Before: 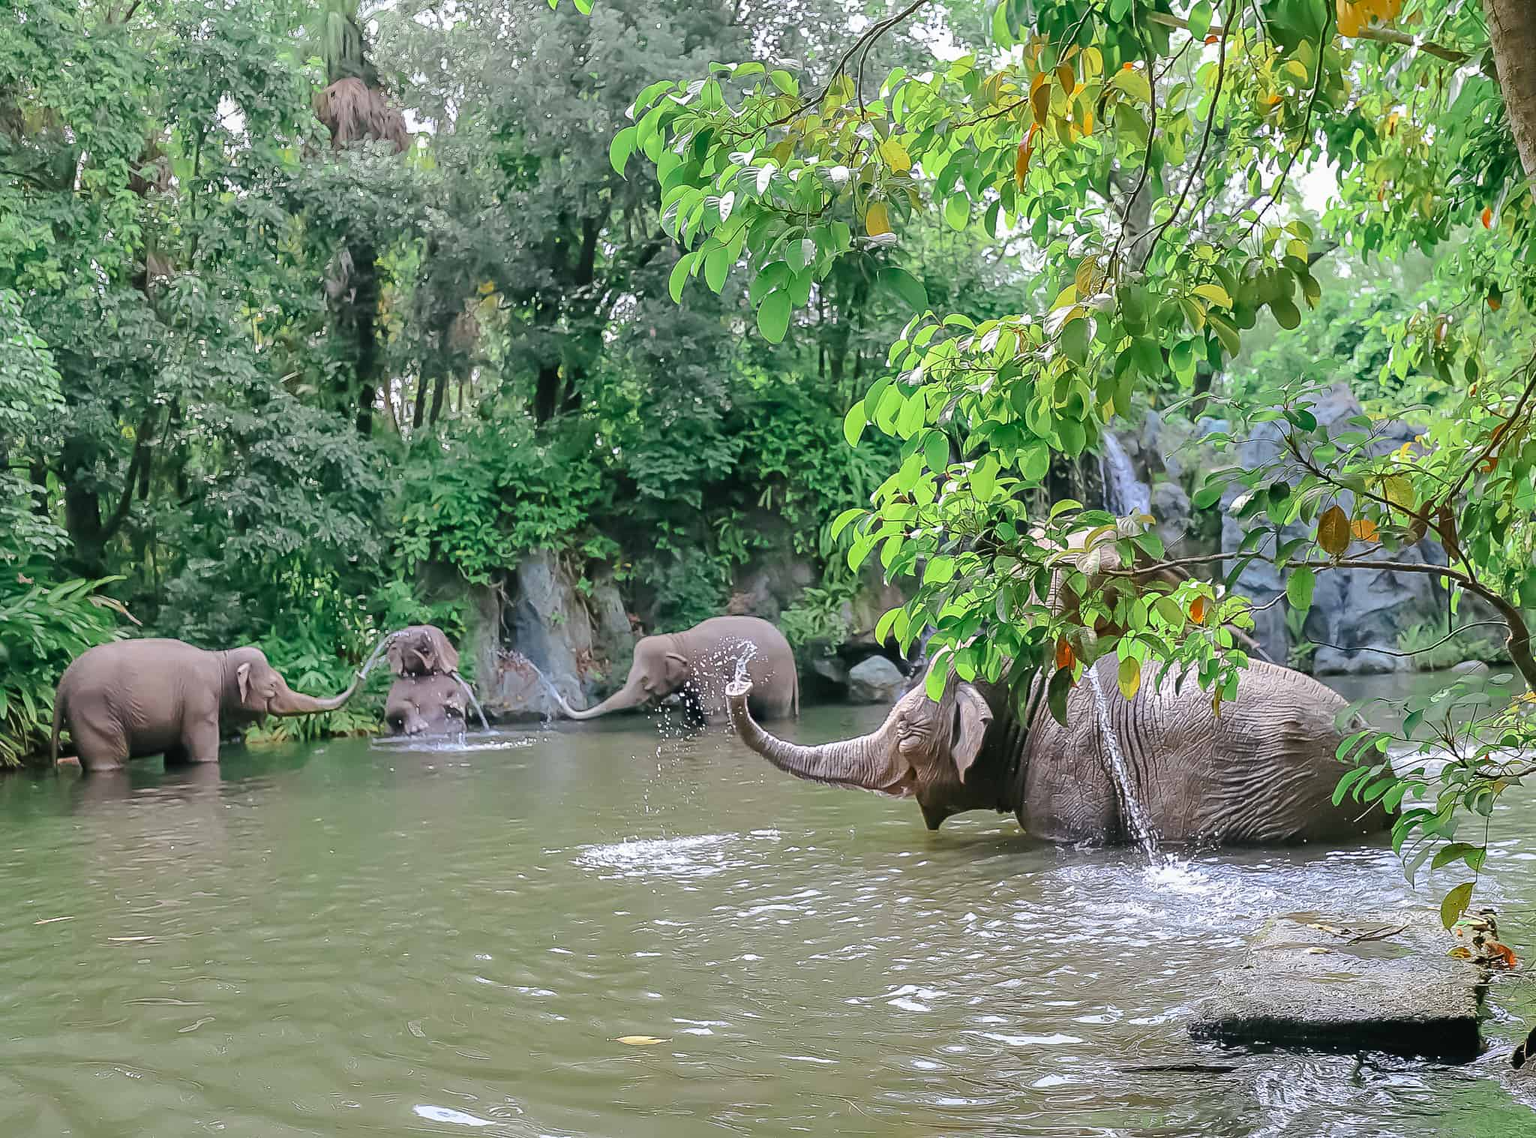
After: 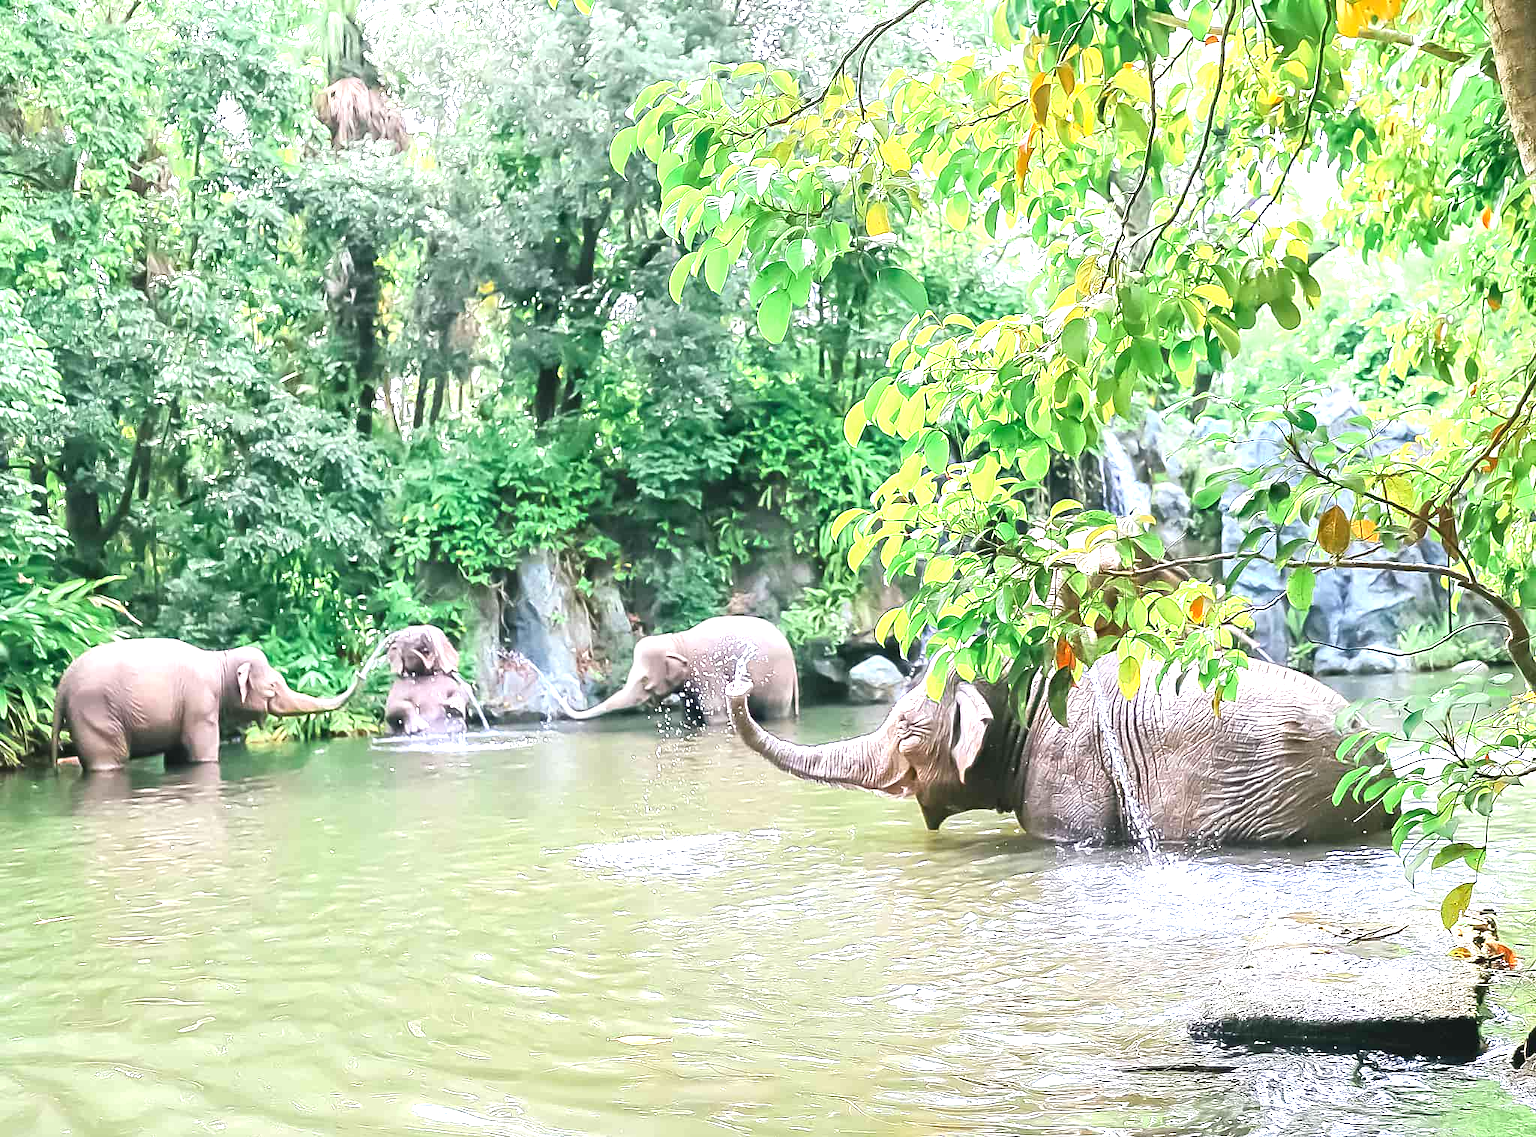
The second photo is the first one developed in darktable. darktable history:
exposure: black level correction 0, exposure 1.511 EV, compensate highlight preservation false
